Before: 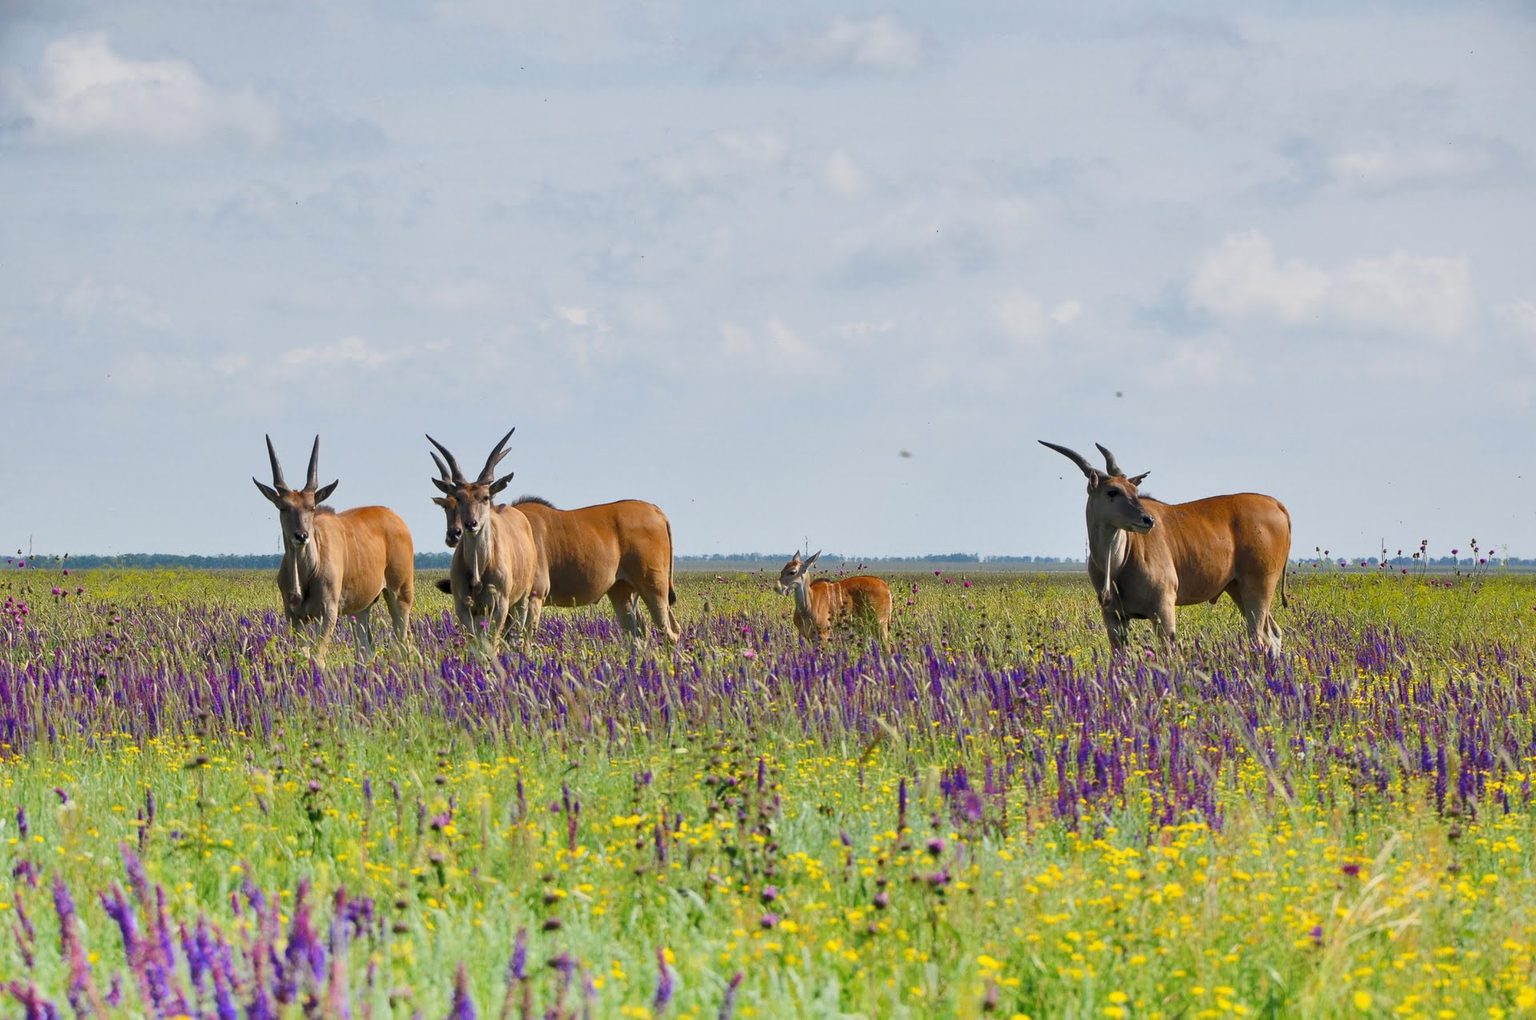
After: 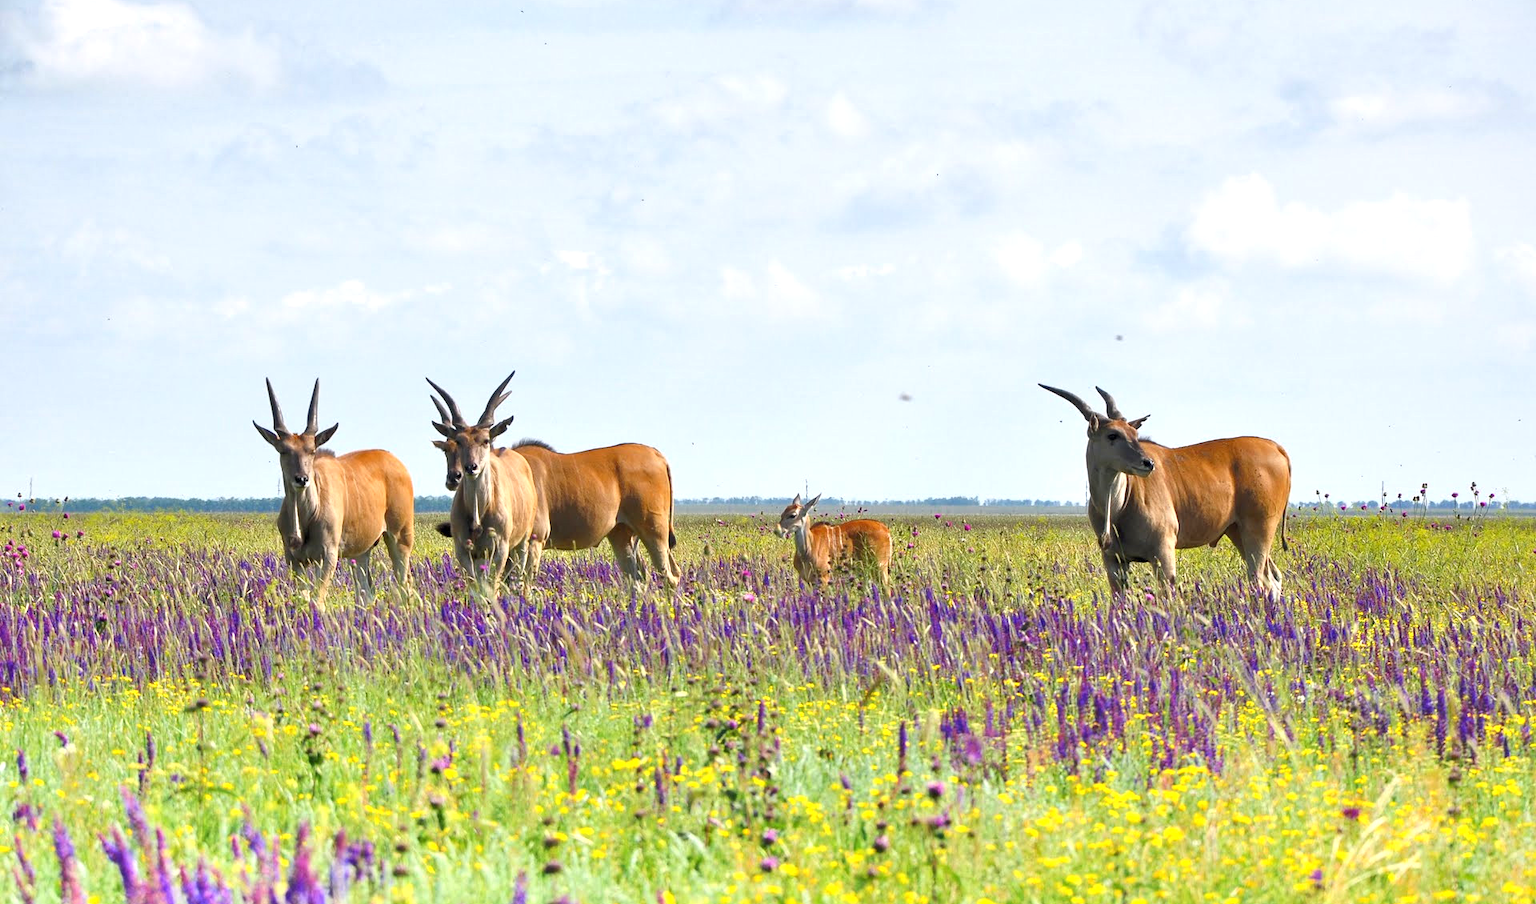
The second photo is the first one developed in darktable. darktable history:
crop and rotate: top 5.609%, bottom 5.609%
exposure: exposure 0.722 EV, compensate highlight preservation false
